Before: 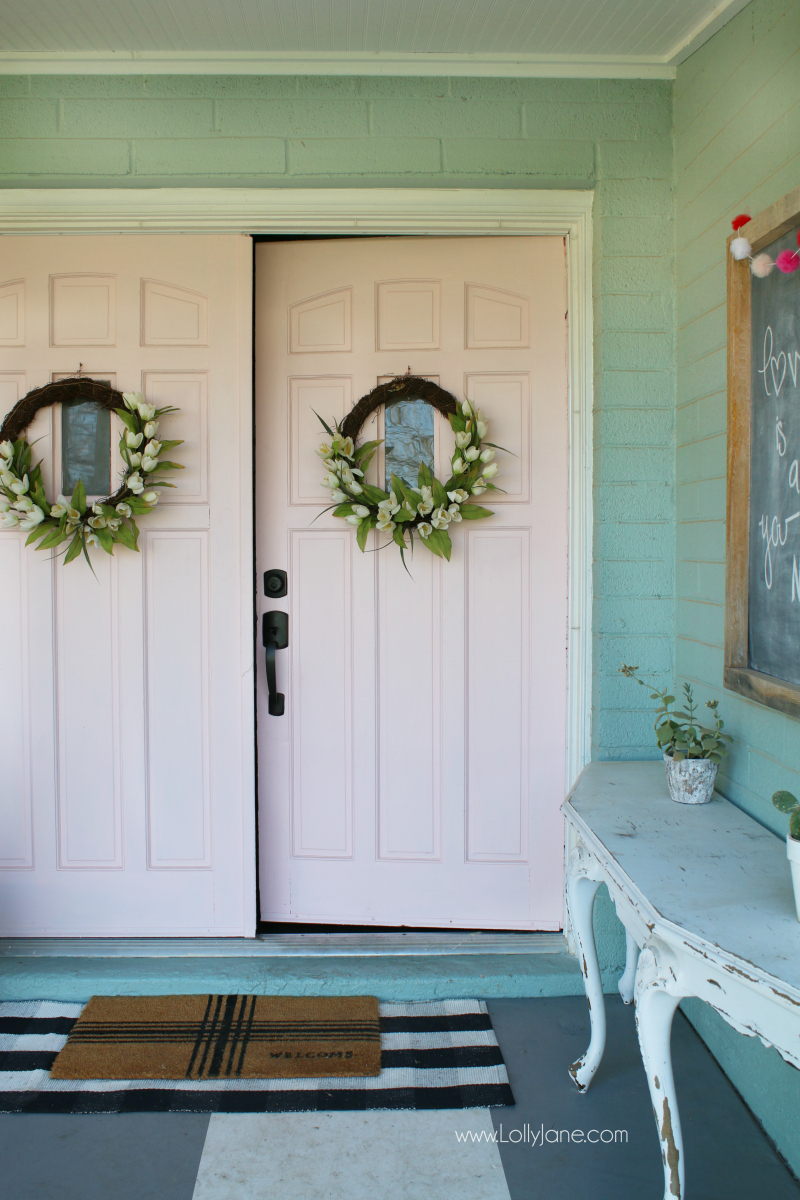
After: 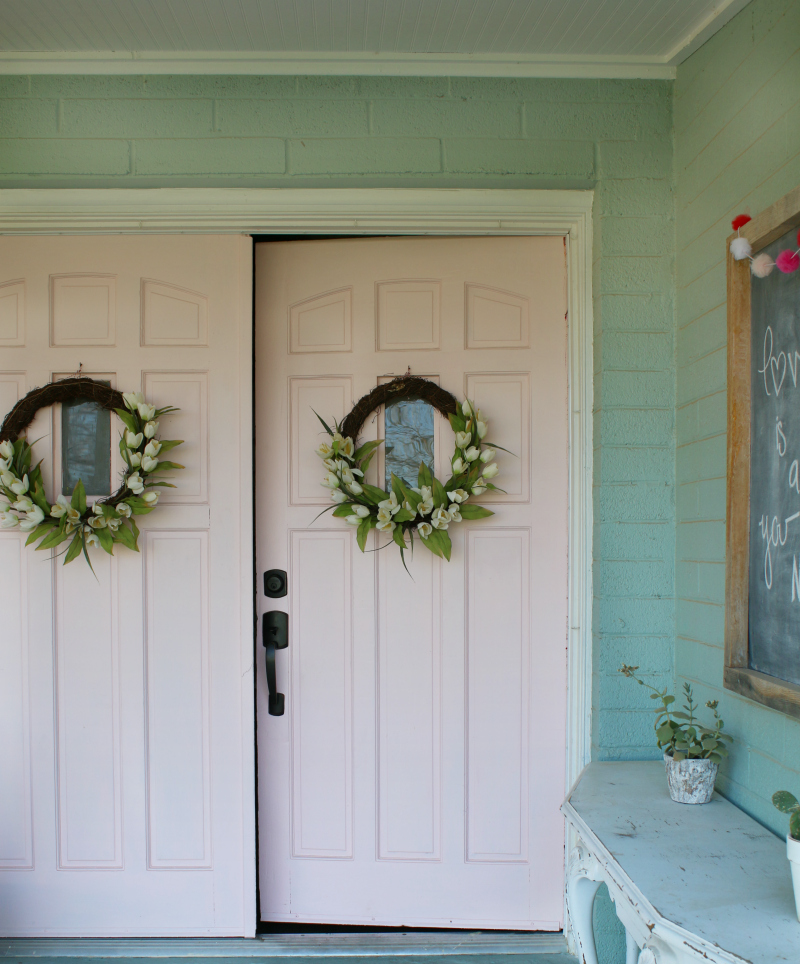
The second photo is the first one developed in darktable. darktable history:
crop: bottom 19.644%
graduated density: rotation -0.352°, offset 57.64
